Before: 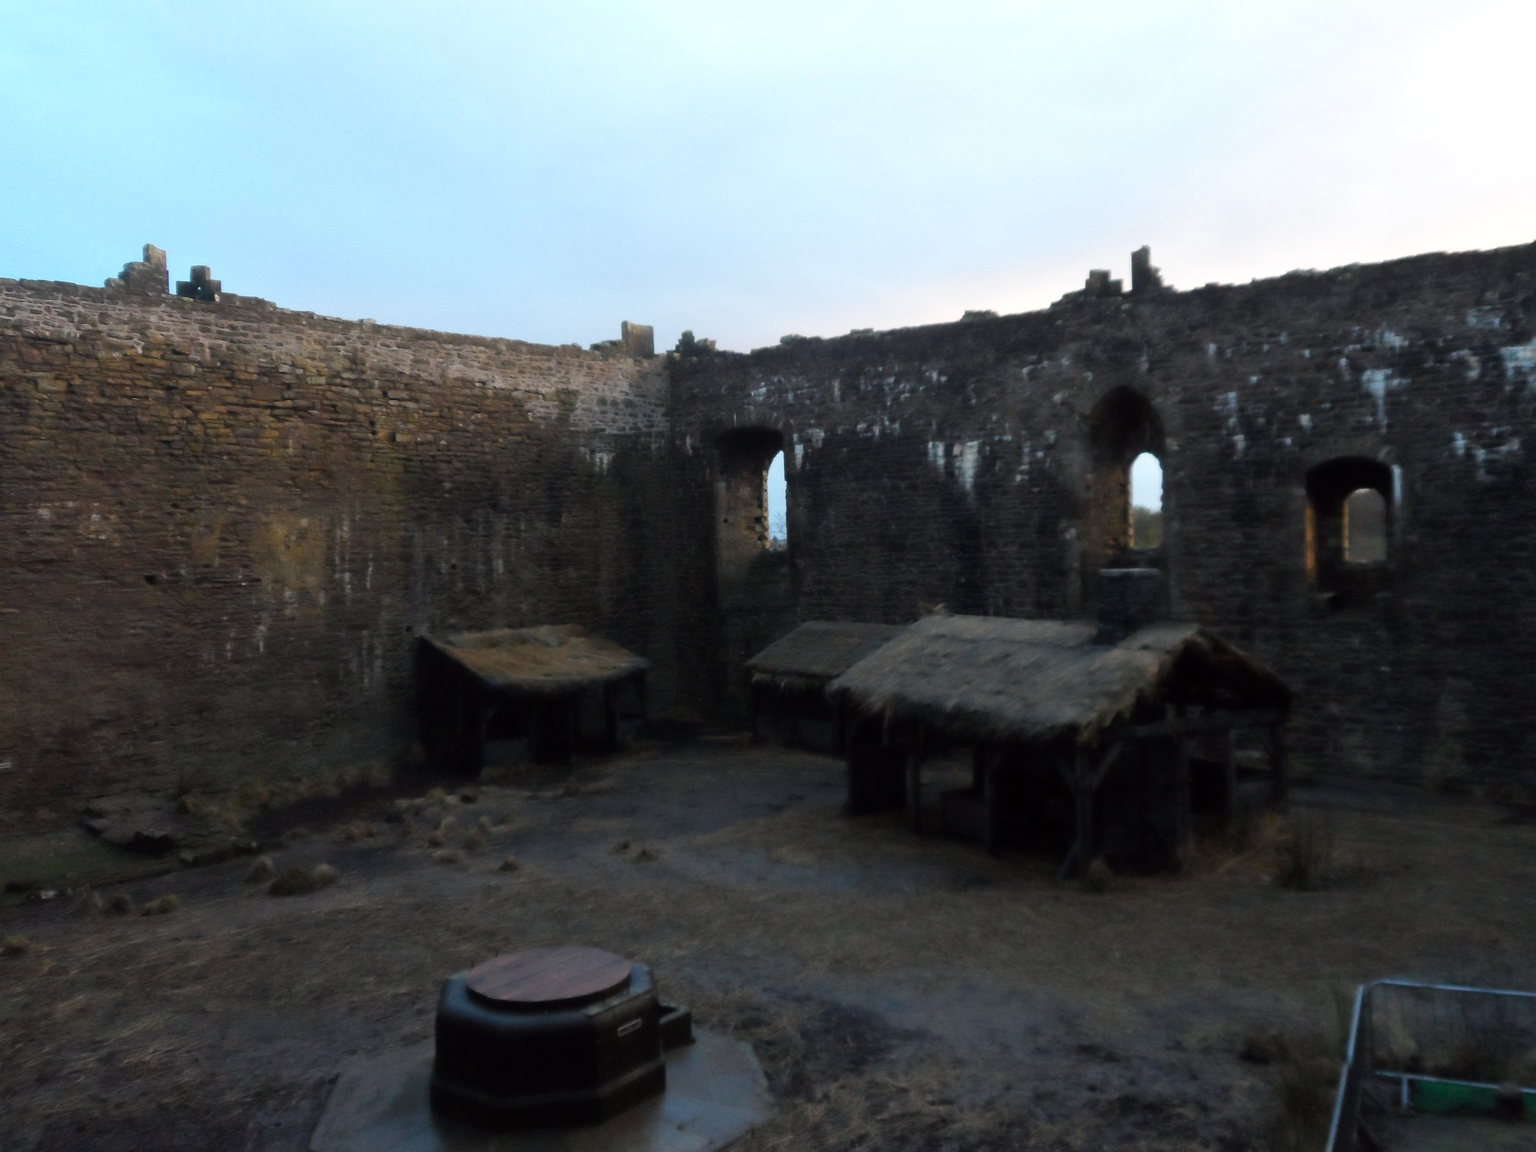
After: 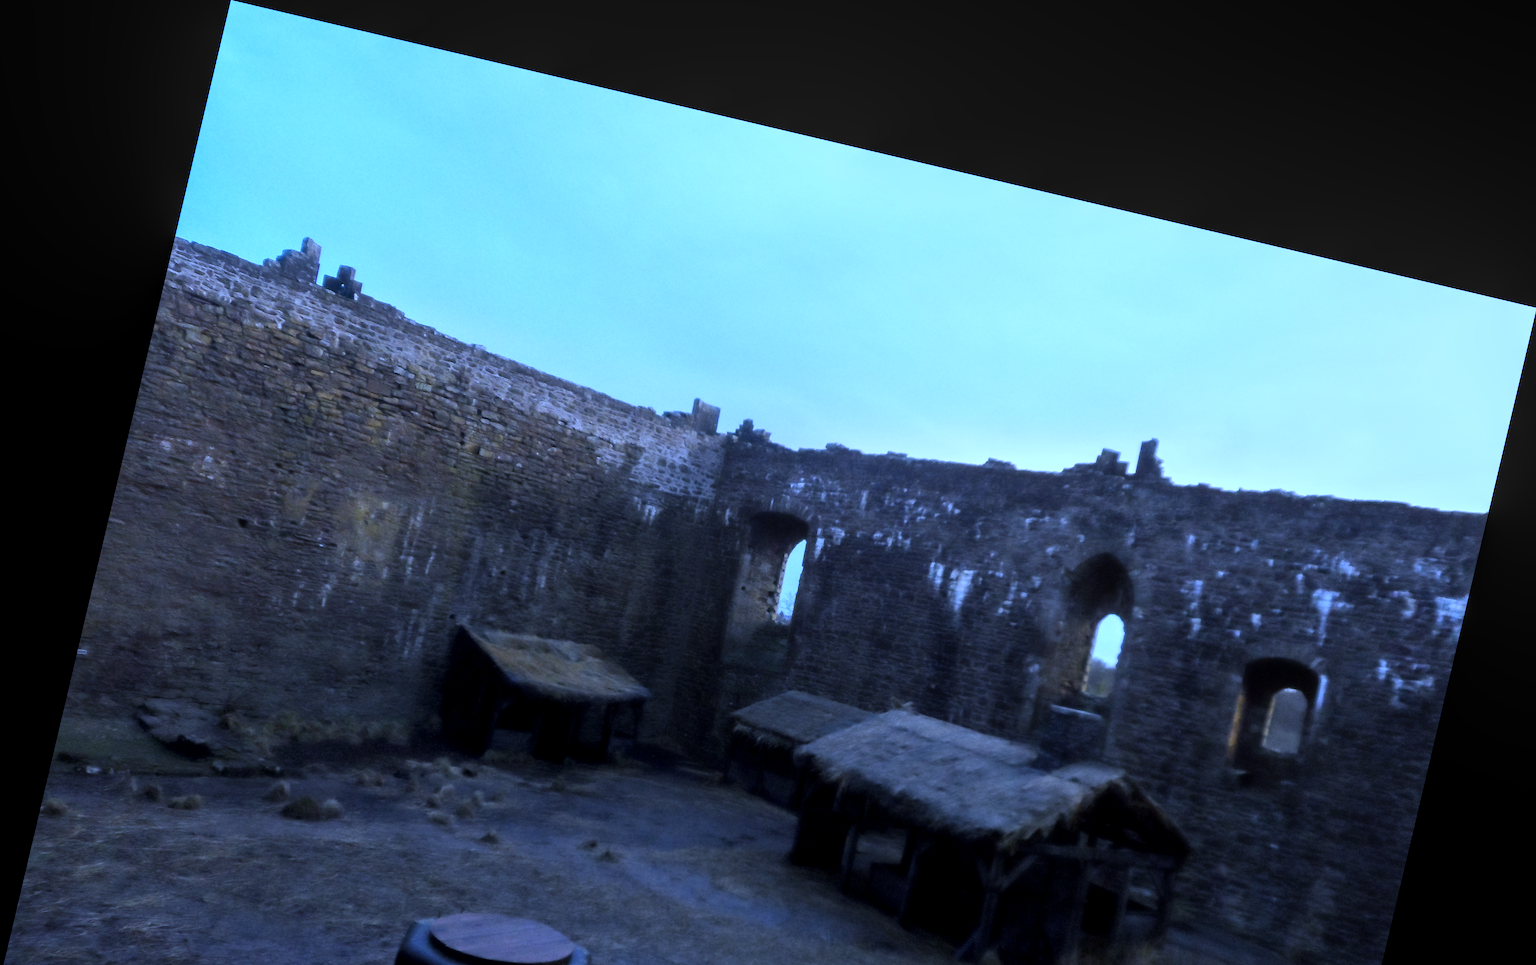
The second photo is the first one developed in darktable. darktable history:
exposure: exposure 0.178 EV, compensate exposure bias true, compensate highlight preservation false
white balance: red 0.766, blue 1.537
crop: bottom 24.988%
rotate and perspective: rotation 13.27°, automatic cropping off
local contrast: detail 130%
